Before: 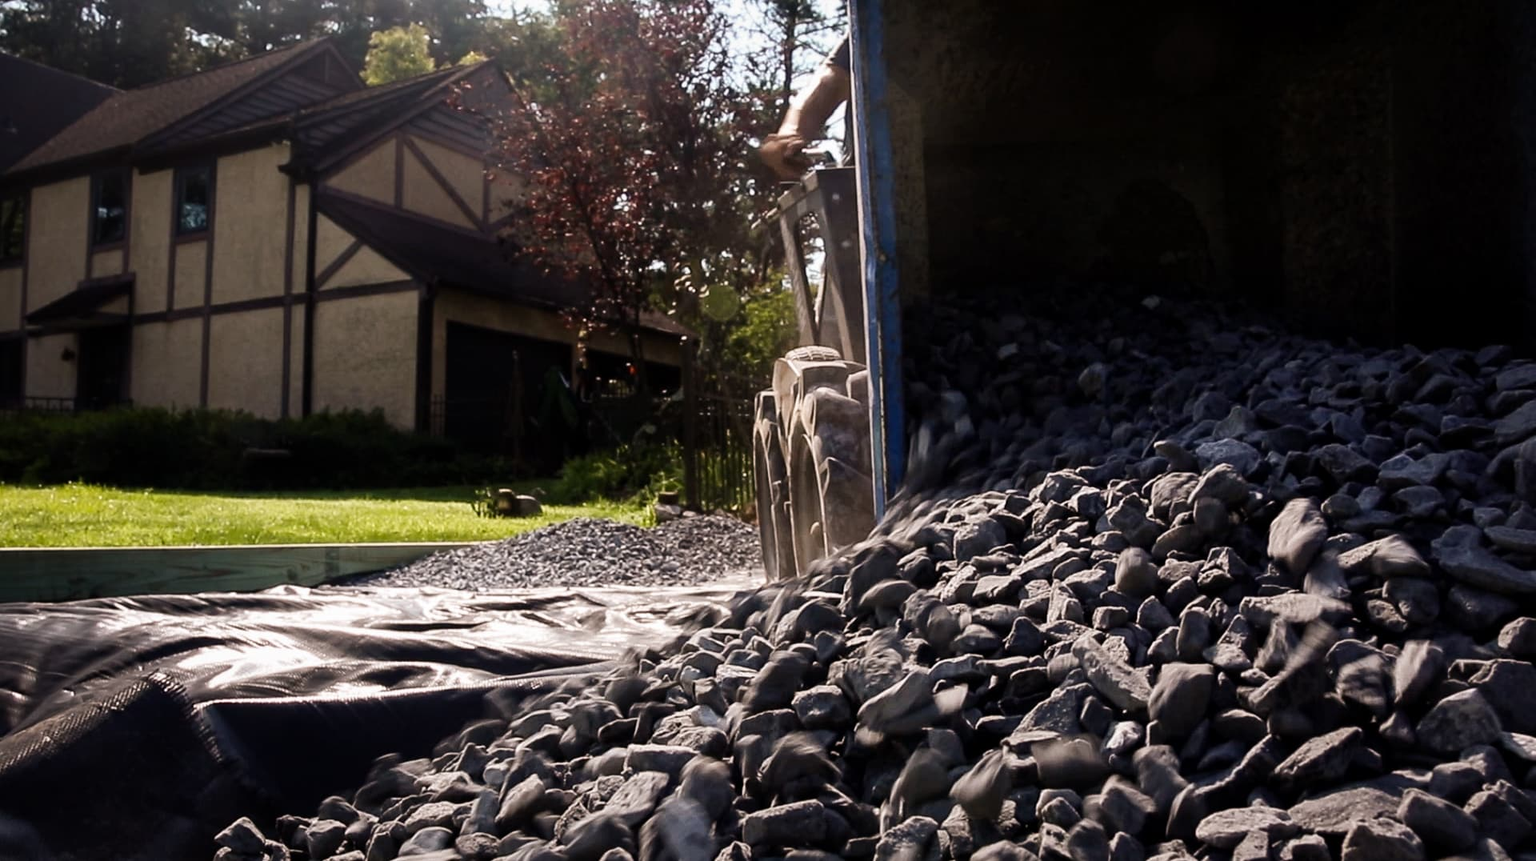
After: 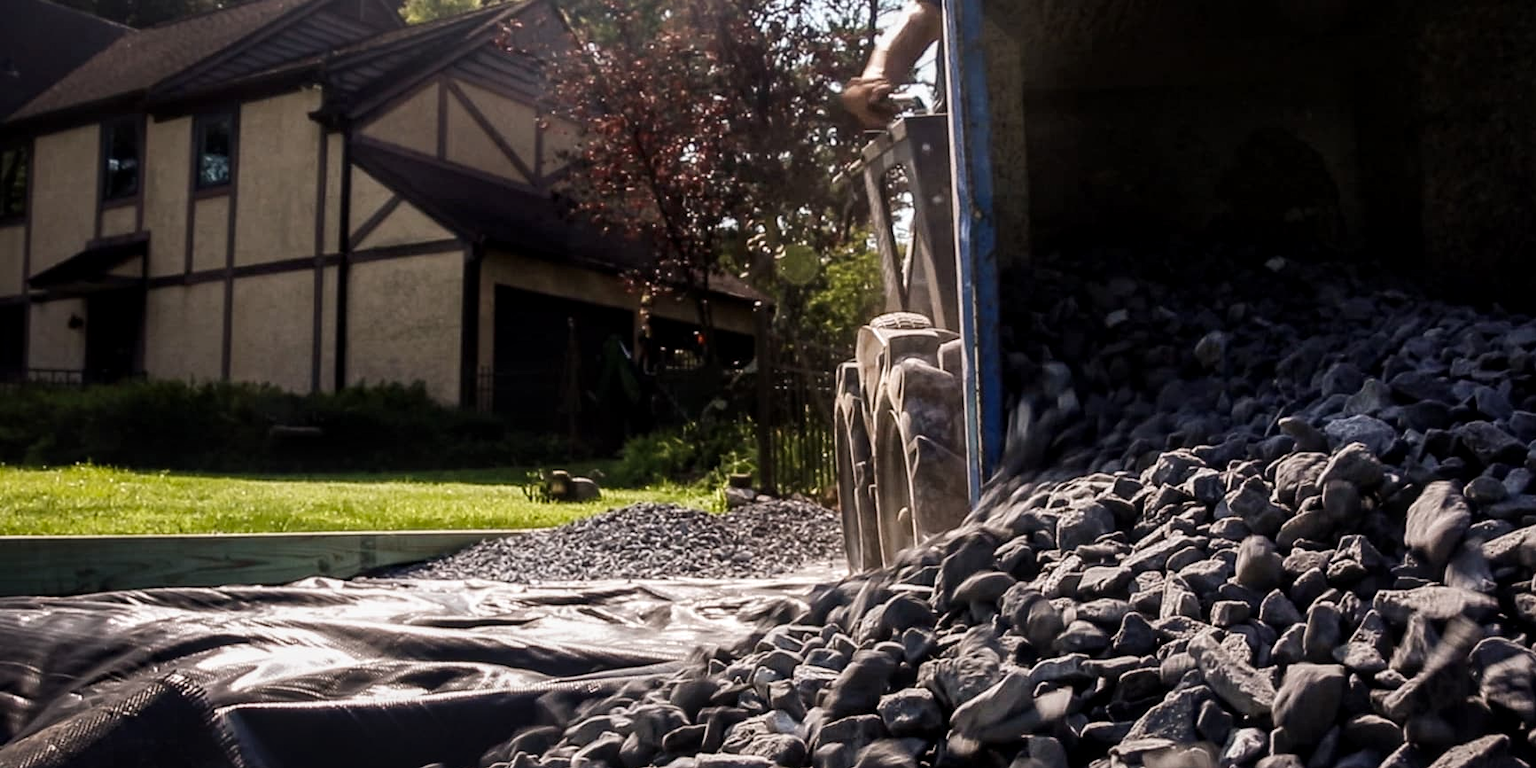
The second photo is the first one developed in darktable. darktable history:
crop: top 7.464%, right 9.712%, bottom 11.916%
local contrast: on, module defaults
